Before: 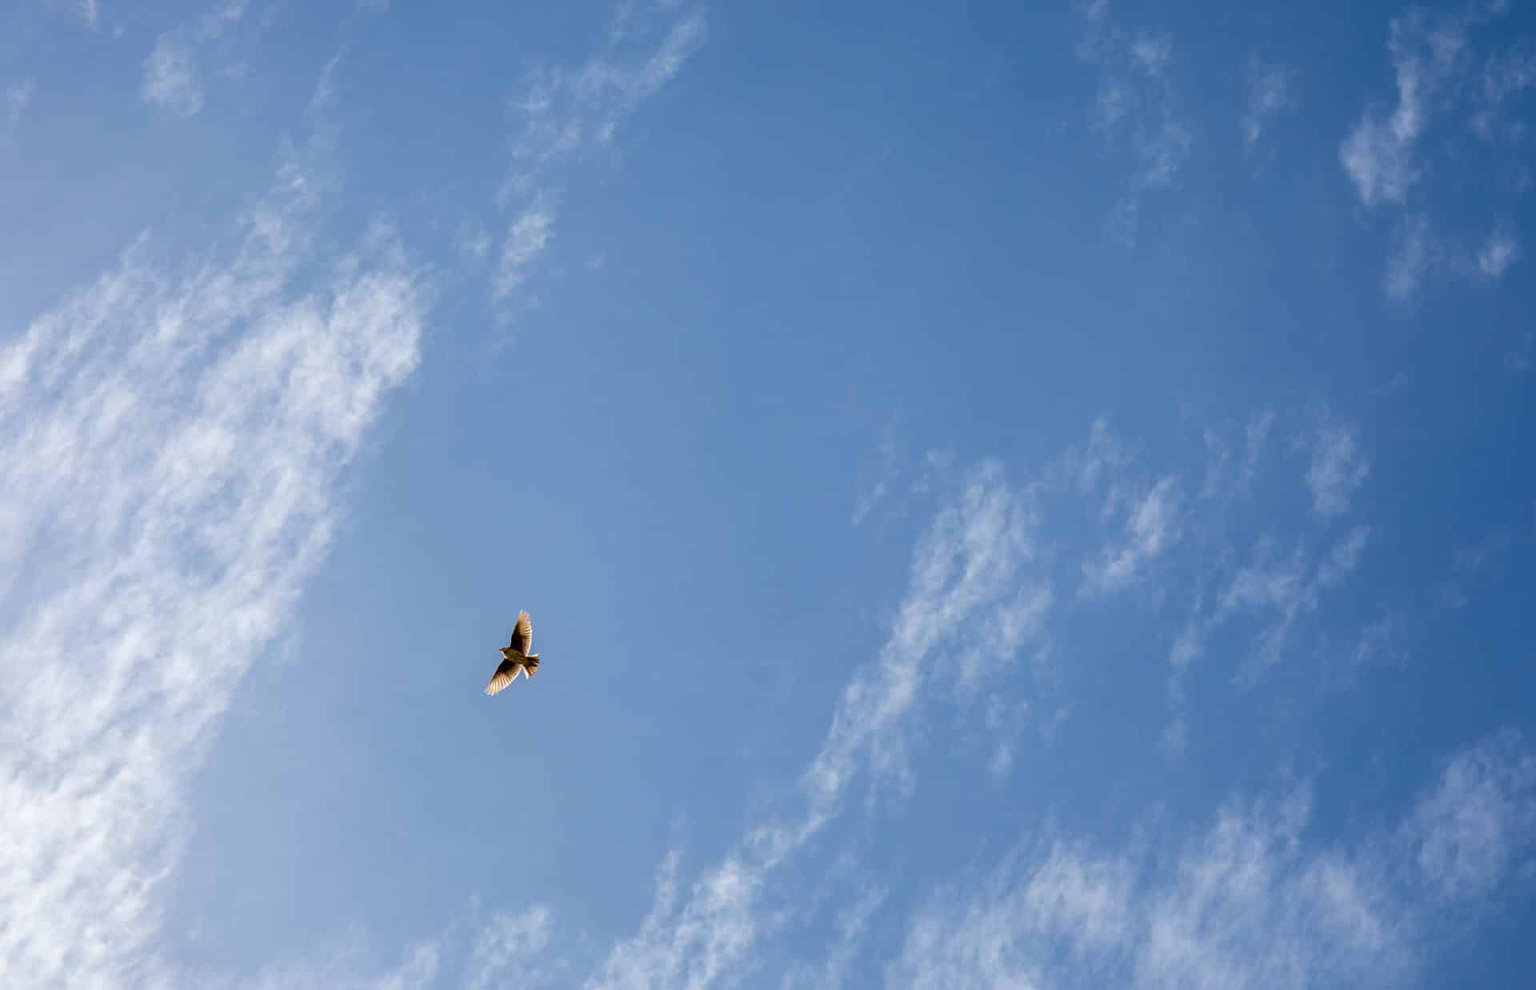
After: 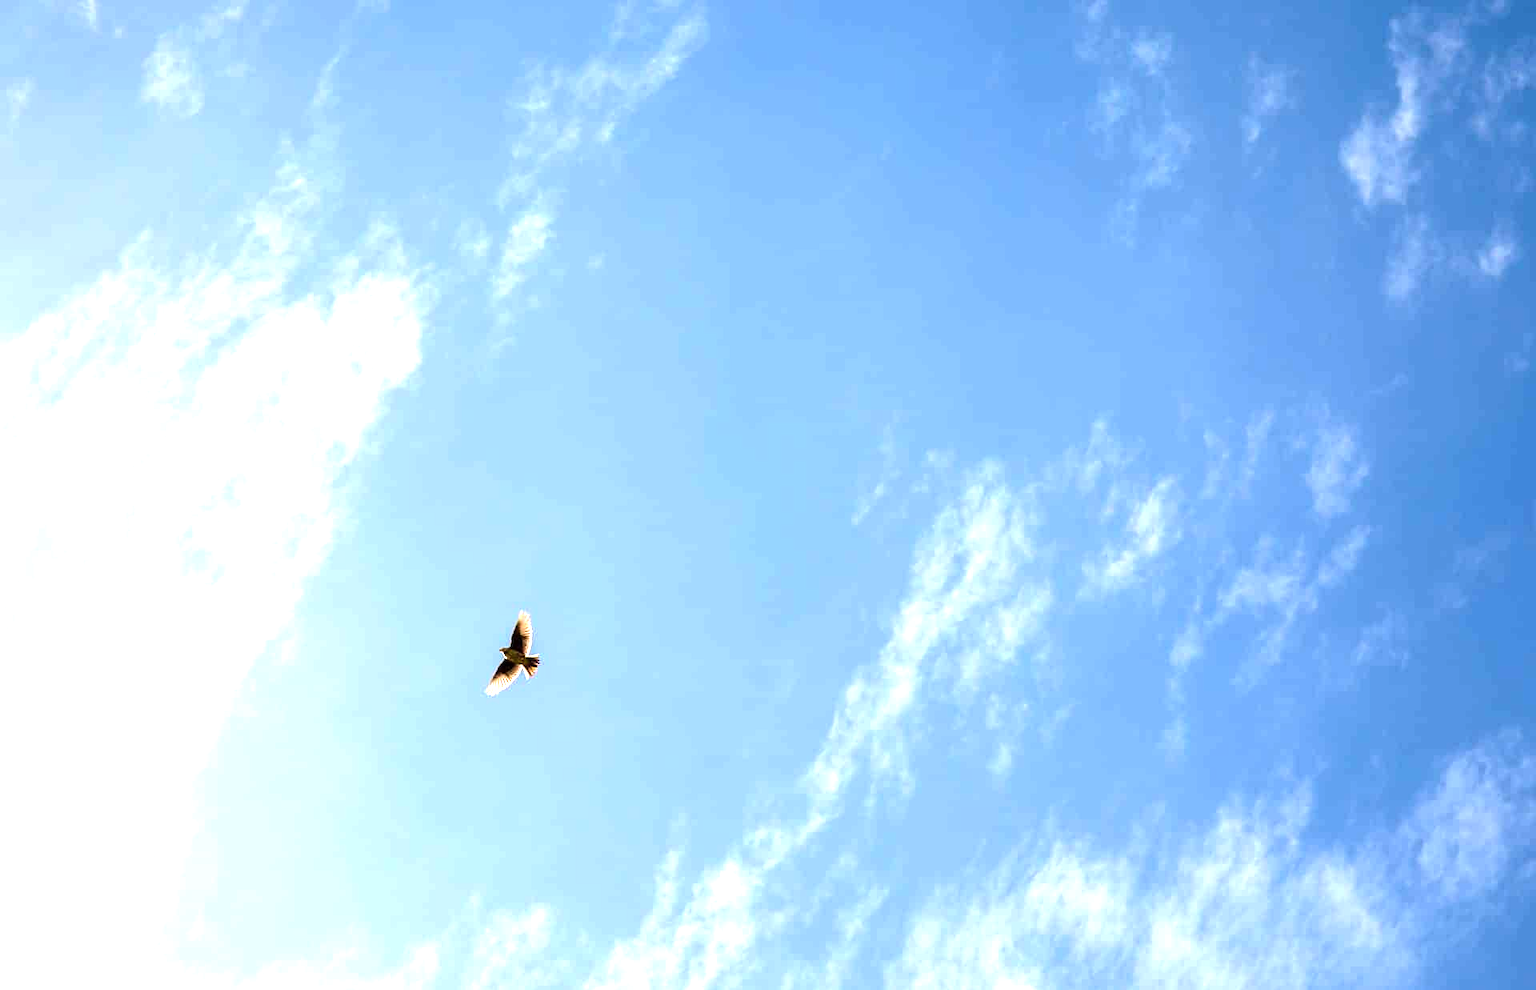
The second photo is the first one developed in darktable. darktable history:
tone equalizer: -8 EV -0.75 EV, -7 EV -0.7 EV, -6 EV -0.6 EV, -5 EV -0.4 EV, -3 EV 0.4 EV, -2 EV 0.6 EV, -1 EV 0.7 EV, +0 EV 0.75 EV, edges refinement/feathering 500, mask exposure compensation -1.57 EV, preserve details no
white balance: emerald 1
exposure: black level correction 0, exposure 0.7 EV, compensate exposure bias true, compensate highlight preservation false
